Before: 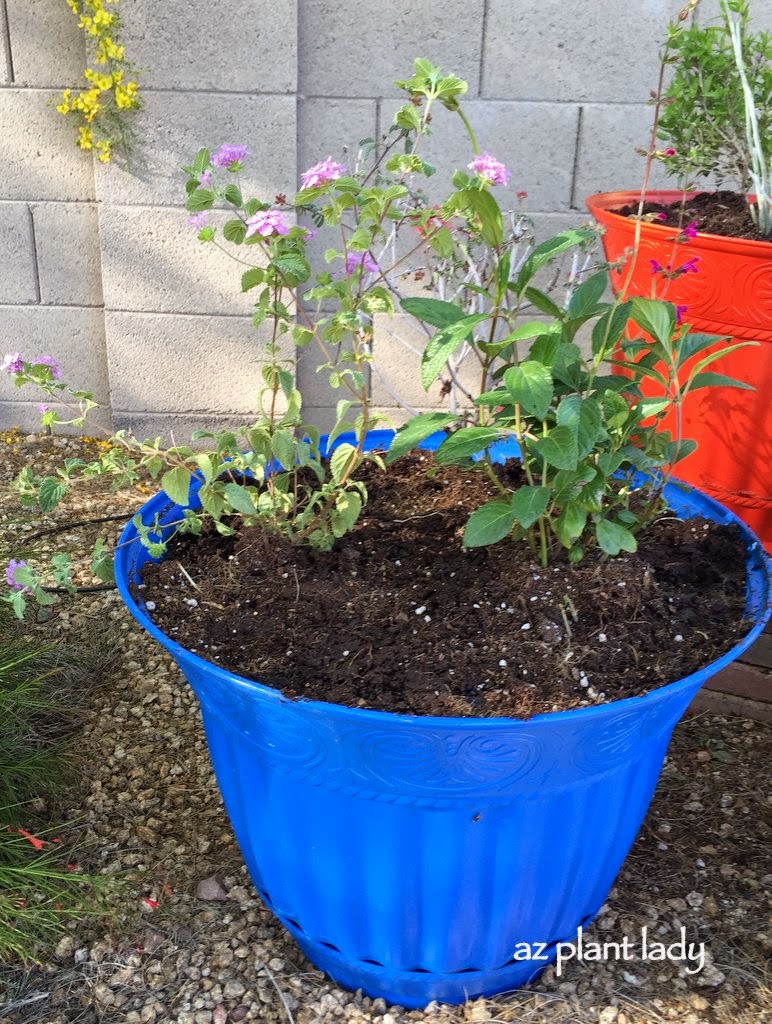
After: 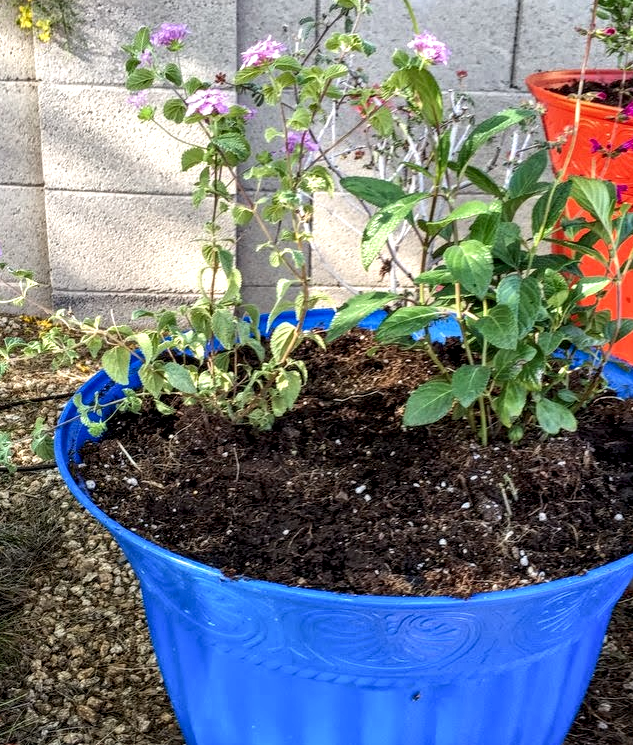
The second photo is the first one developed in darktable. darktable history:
crop: left 7.856%, top 11.836%, right 10.12%, bottom 15.387%
local contrast: highlights 79%, shadows 56%, detail 175%, midtone range 0.428
exposure: compensate highlight preservation false
